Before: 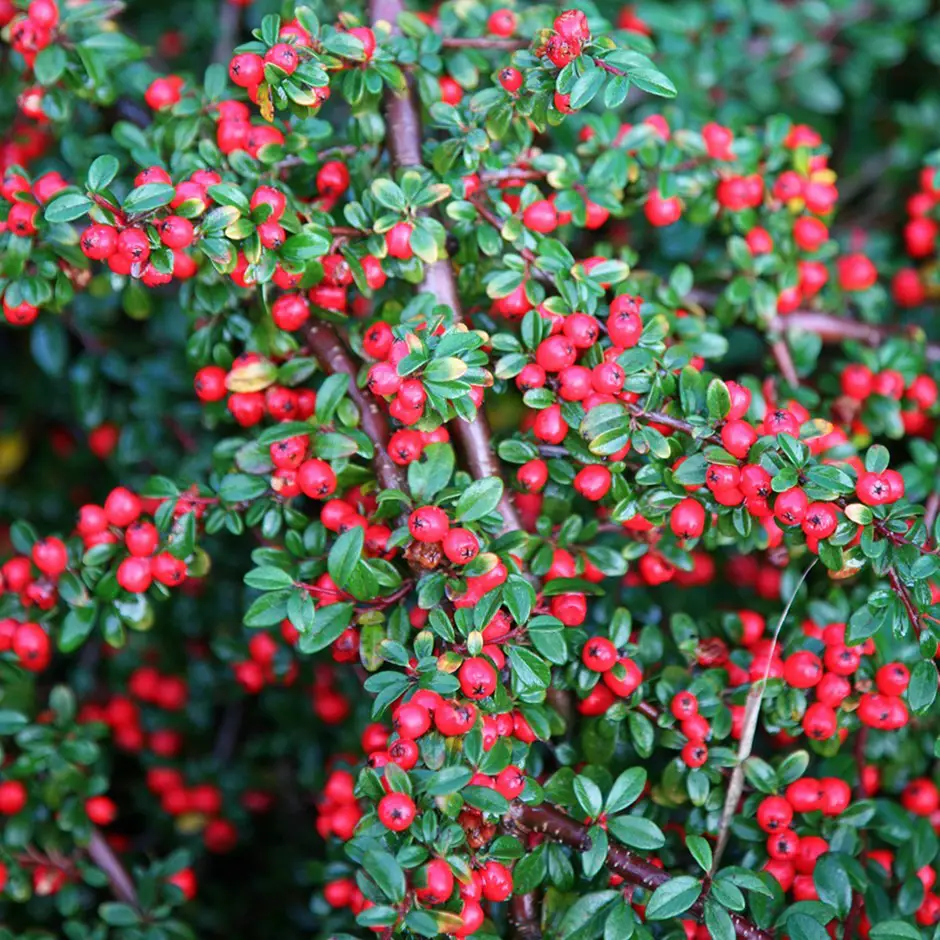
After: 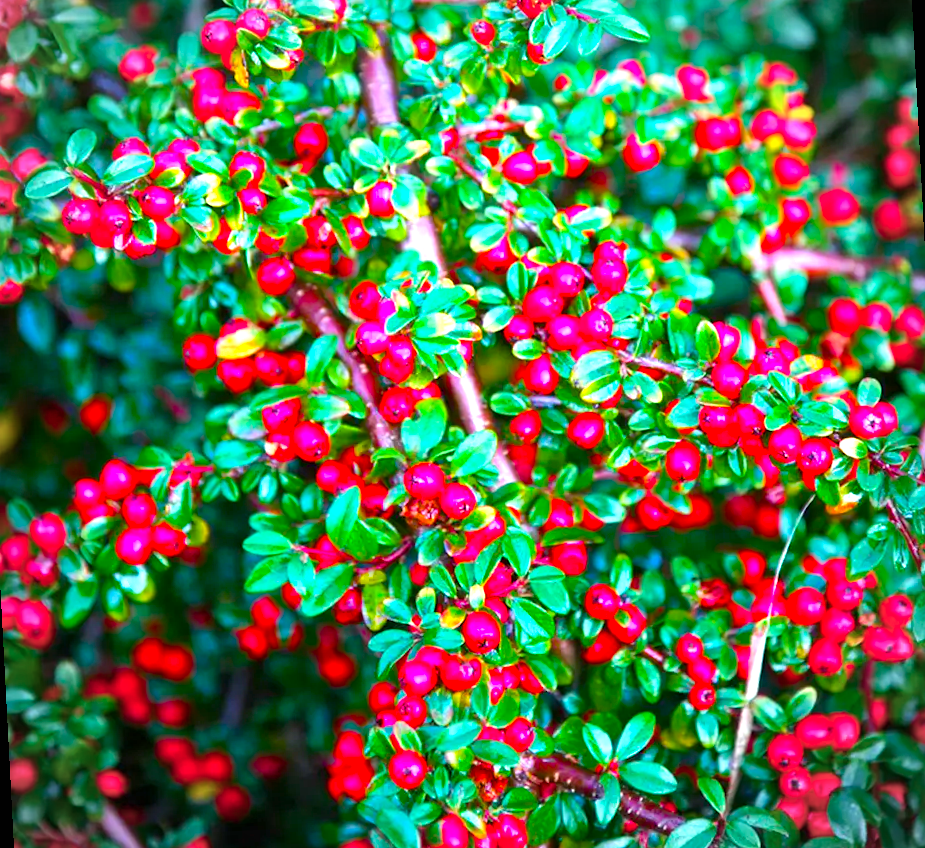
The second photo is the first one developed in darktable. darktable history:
rotate and perspective: rotation -3°, crop left 0.031, crop right 0.968, crop top 0.07, crop bottom 0.93
vignetting: unbound false
color balance rgb: perceptual saturation grading › global saturation 100%
exposure: black level correction 0, exposure 1.1 EV, compensate exposure bias true, compensate highlight preservation false
